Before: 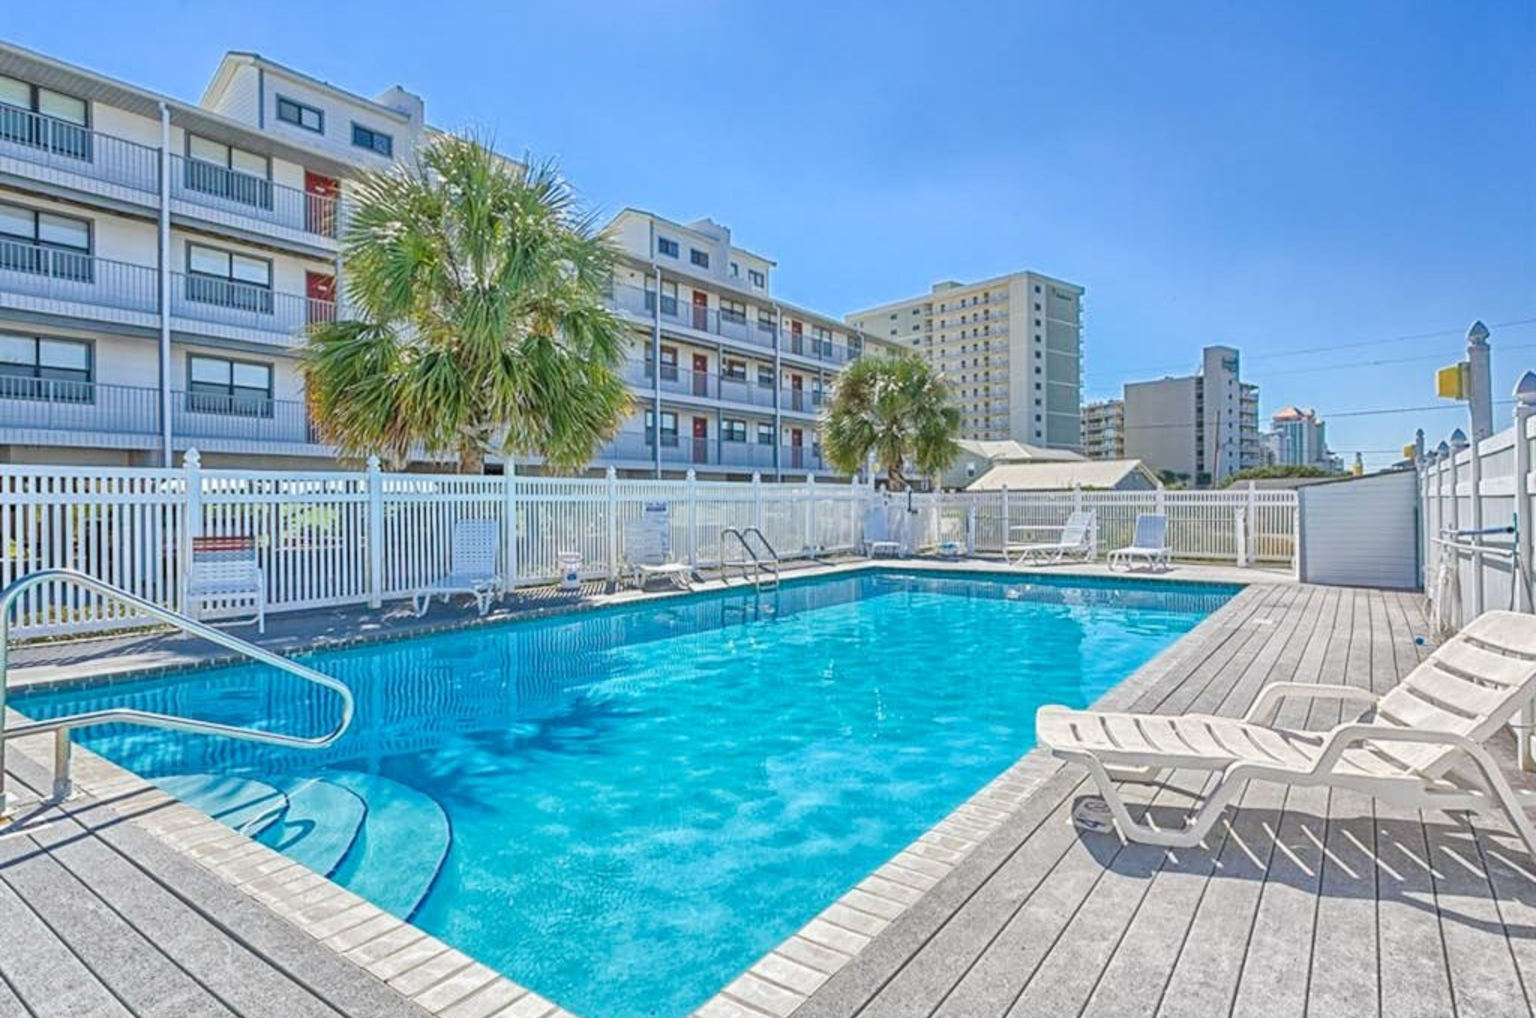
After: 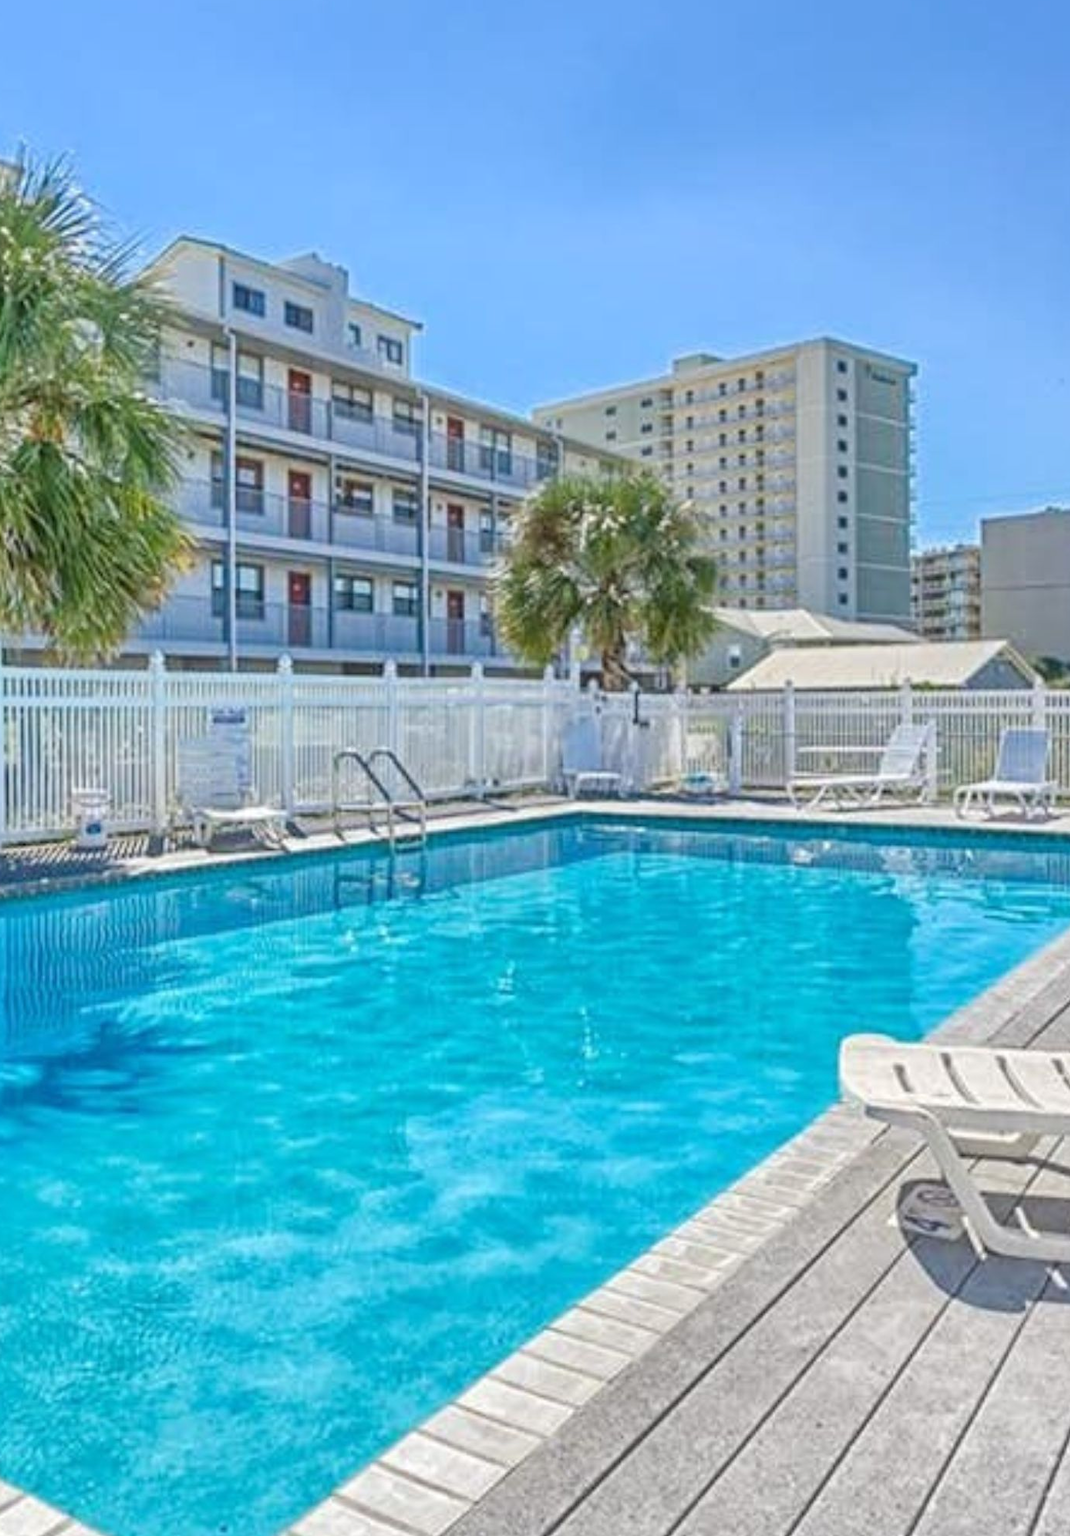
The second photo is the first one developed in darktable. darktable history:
exposure: exposure 0.02 EV, compensate highlight preservation false
crop: left 33.452%, top 6.025%, right 23.155%
